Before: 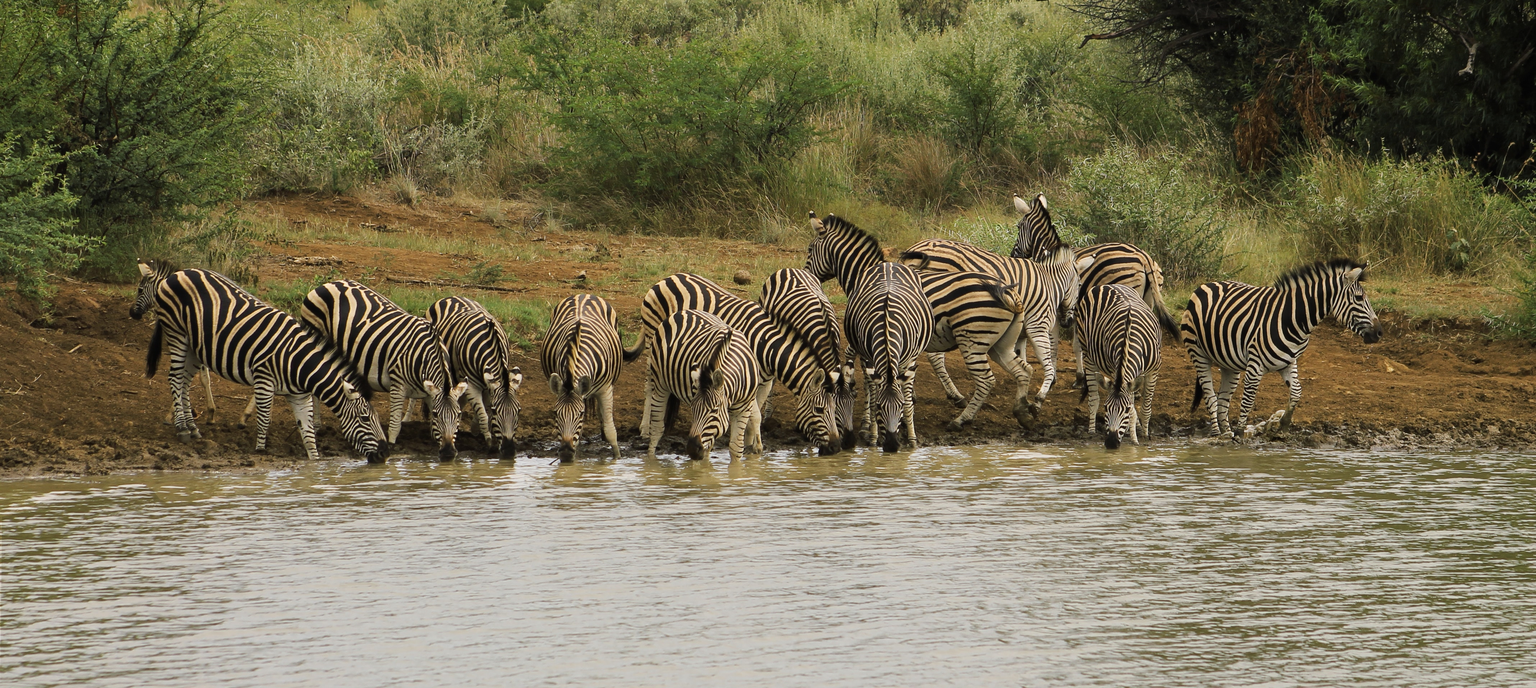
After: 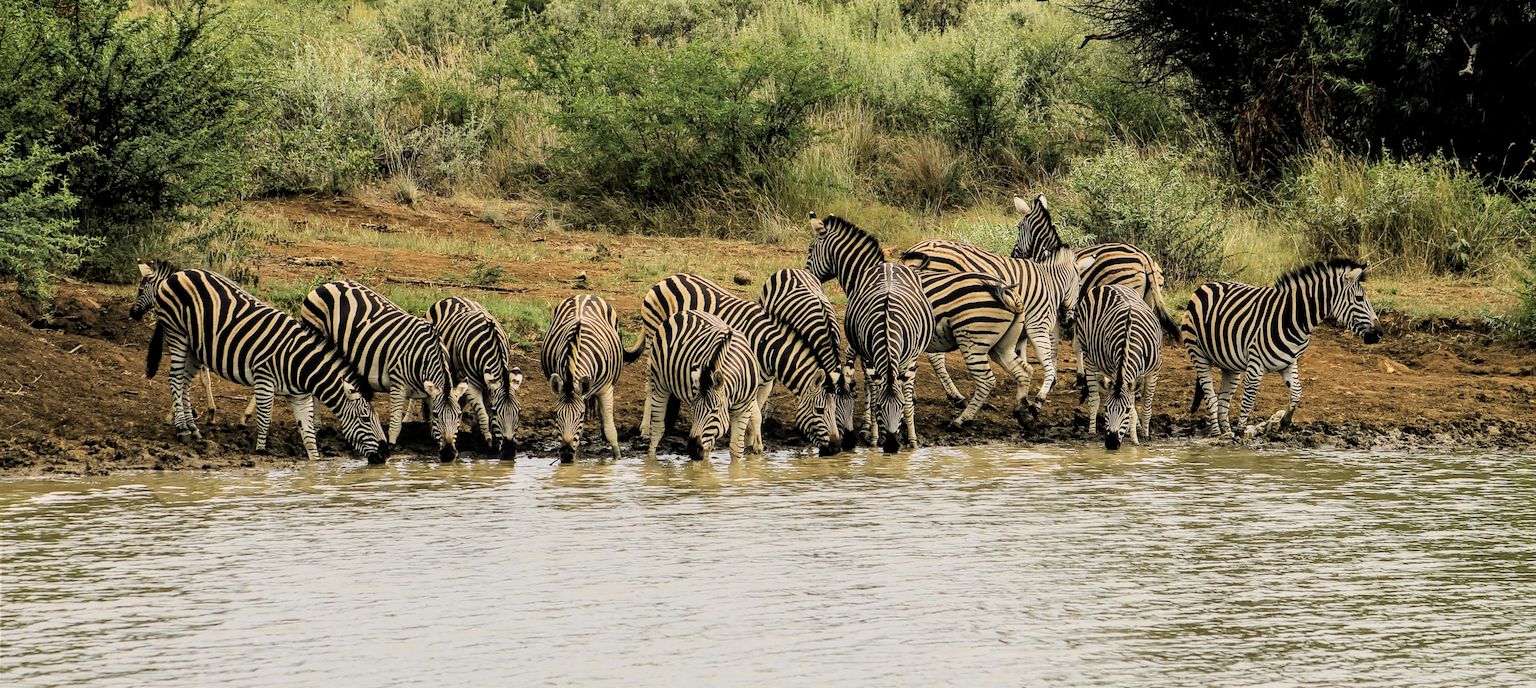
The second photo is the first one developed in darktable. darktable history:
local contrast: on, module defaults
filmic rgb: black relative exposure -5.07 EV, white relative exposure 3.97 EV, threshold 2.96 EV, hardness 2.91, contrast 1.298, highlights saturation mix -9.46%, color science v6 (2022), enable highlight reconstruction true
exposure: black level correction 0.001, exposure 0.5 EV, compensate highlight preservation false
